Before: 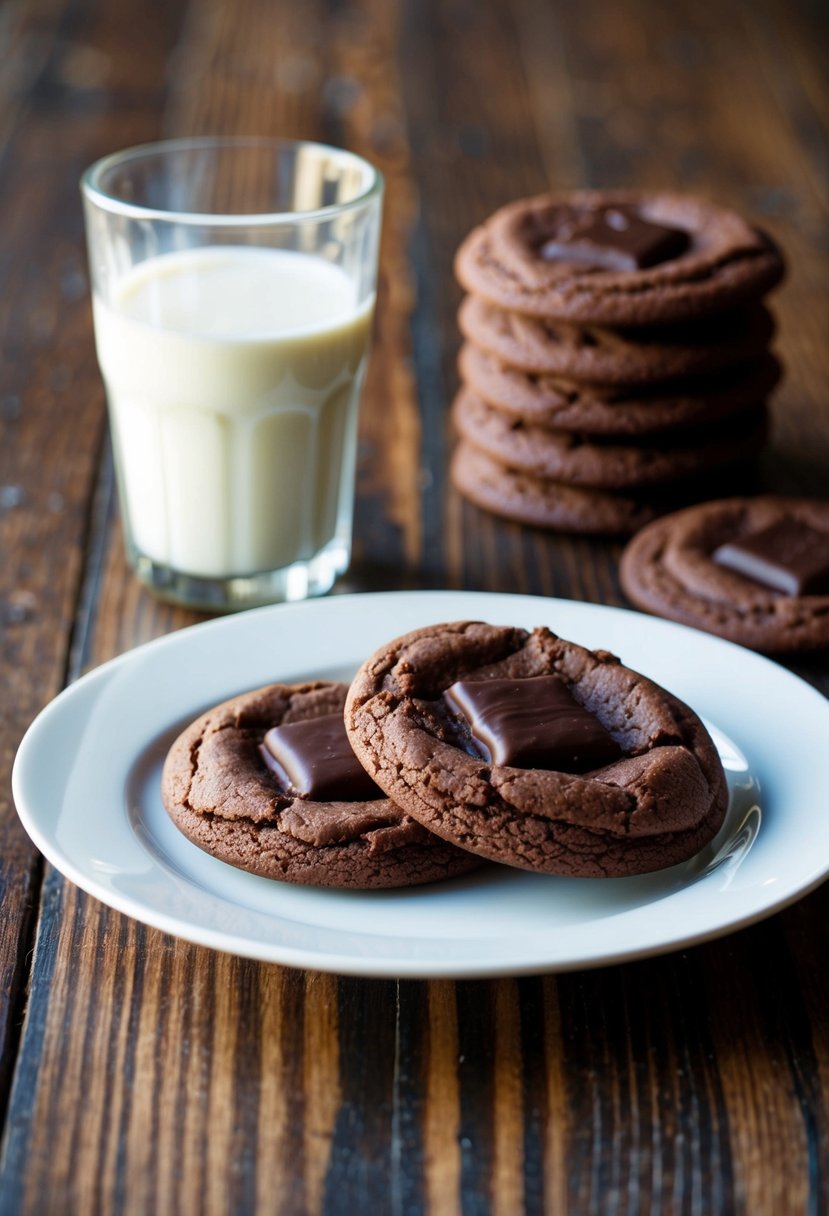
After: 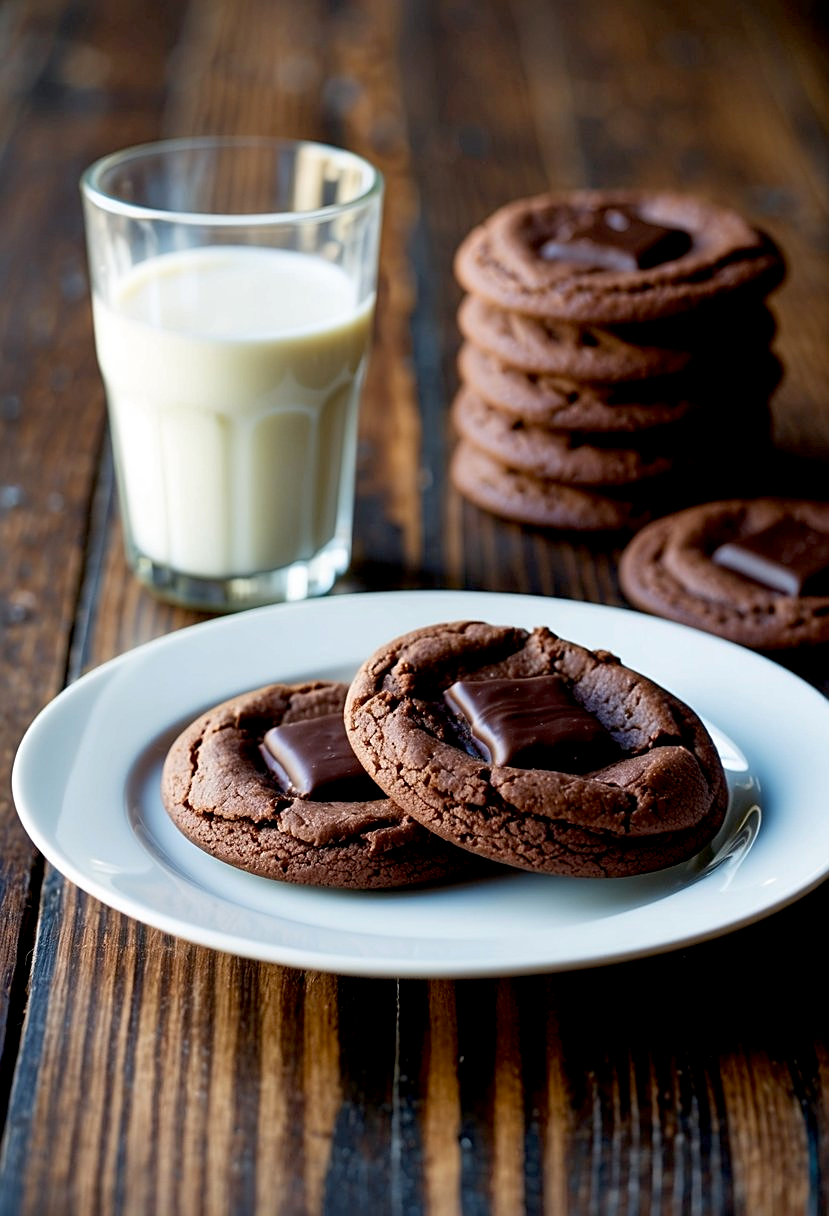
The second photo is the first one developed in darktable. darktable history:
exposure: black level correction 0.01, exposure 0.012 EV, compensate exposure bias true, compensate highlight preservation false
sharpen: on, module defaults
